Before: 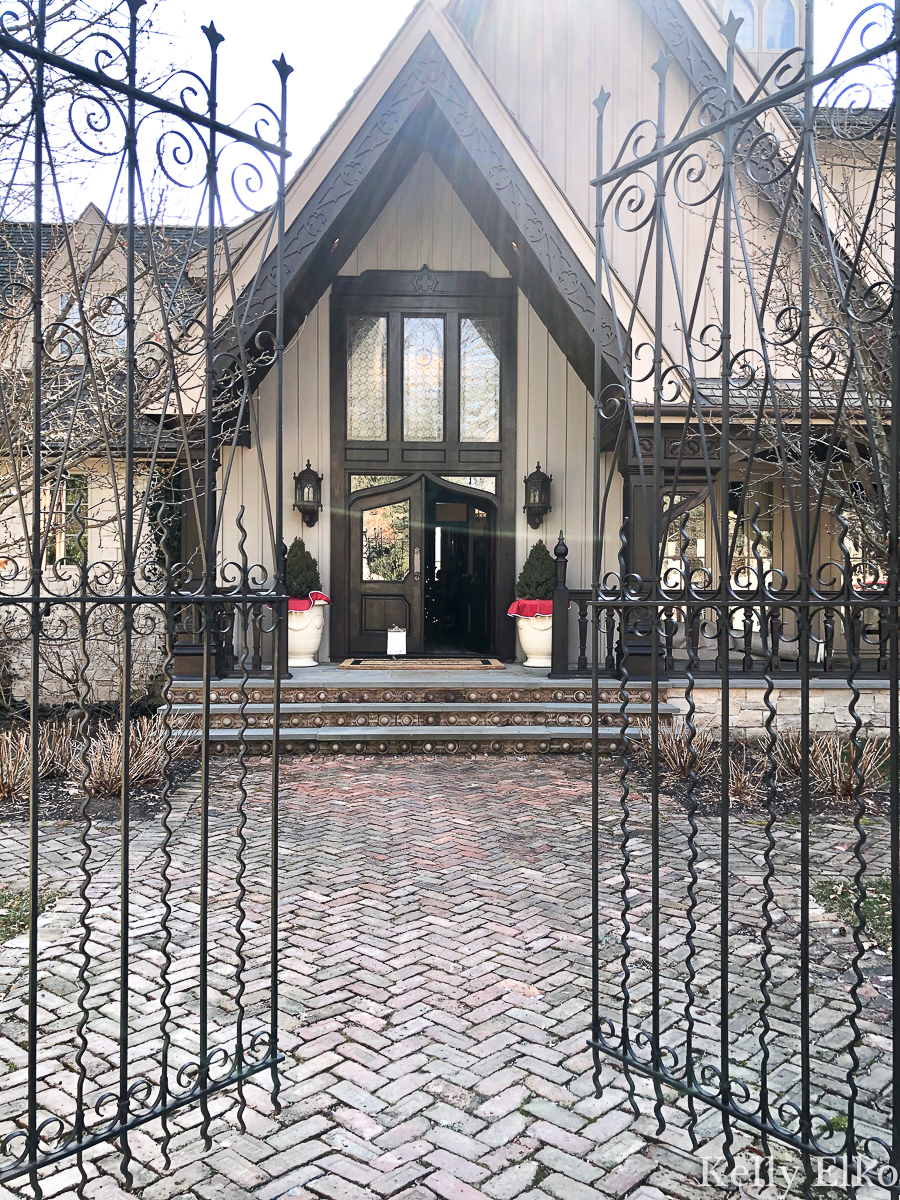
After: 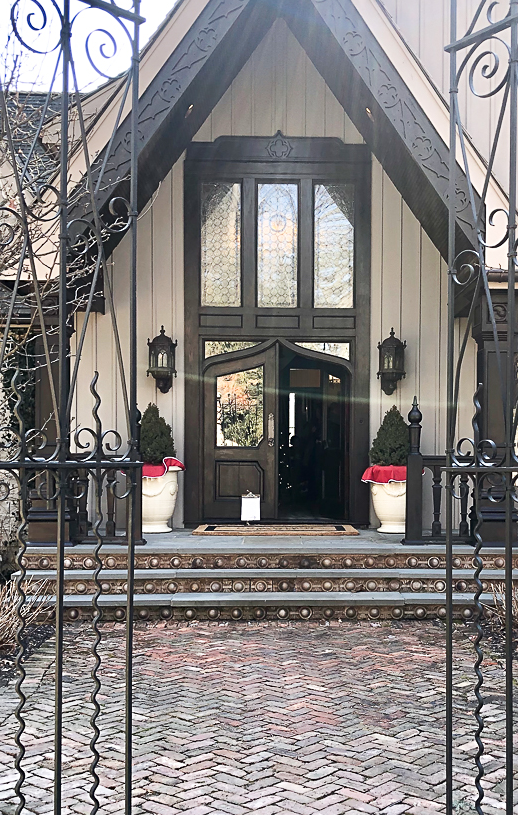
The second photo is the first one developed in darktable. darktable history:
sharpen: amount 0.206
crop: left 16.24%, top 11.248%, right 26.138%, bottom 20.762%
